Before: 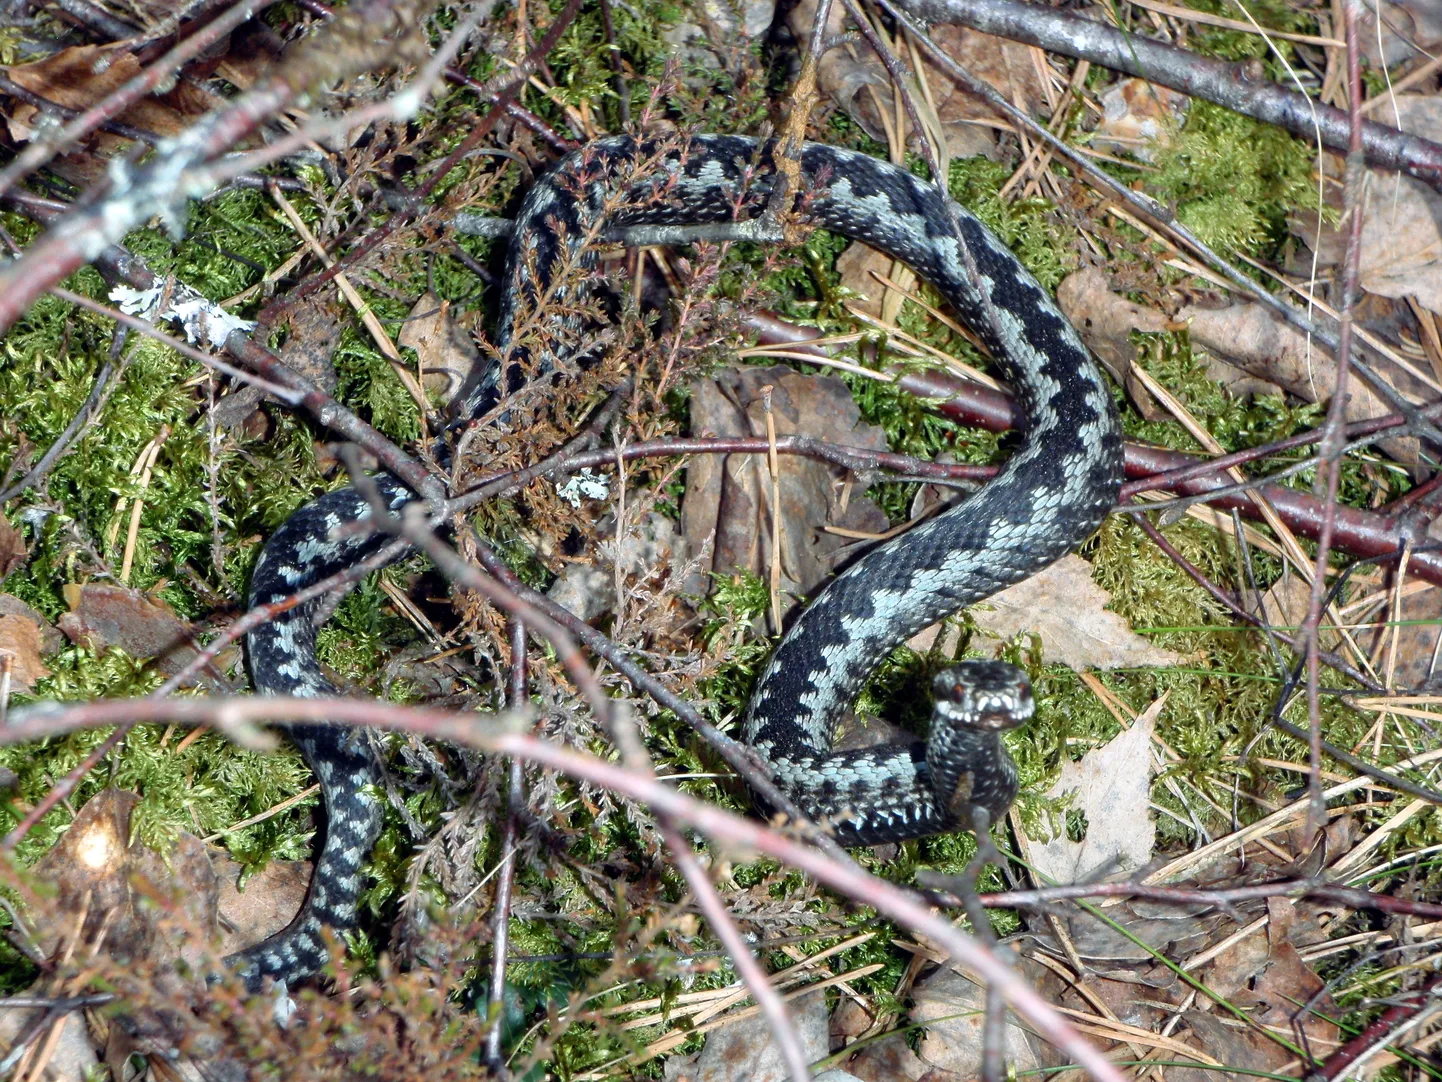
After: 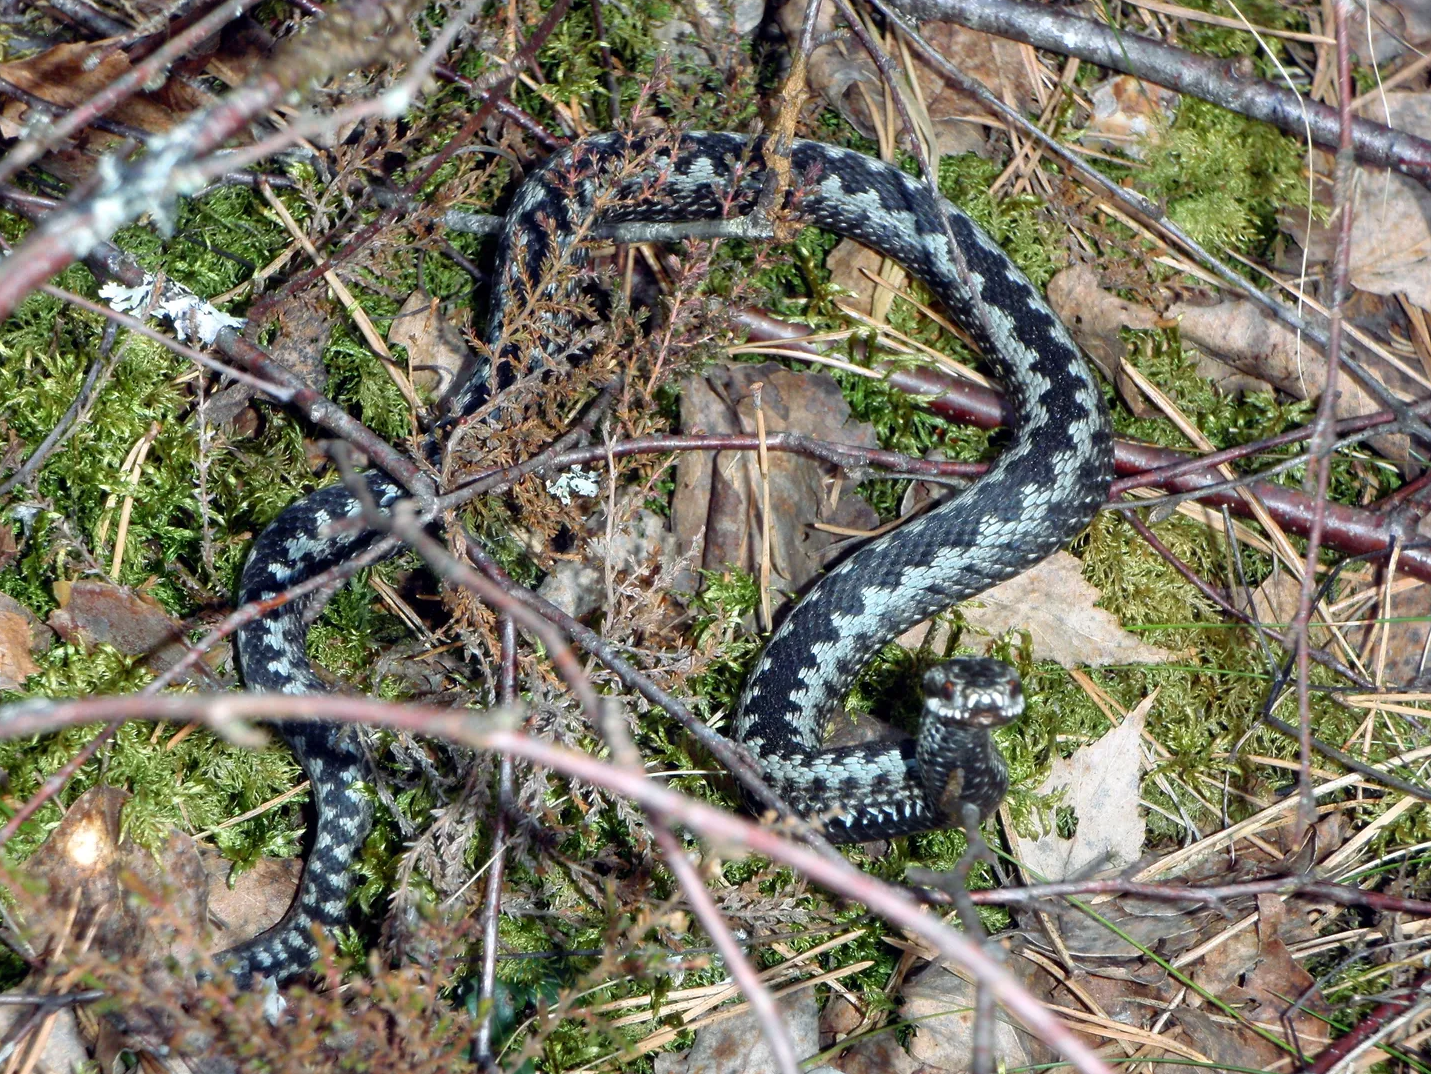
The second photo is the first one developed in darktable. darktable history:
crop and rotate: left 0.714%, top 0.355%, bottom 0.32%
